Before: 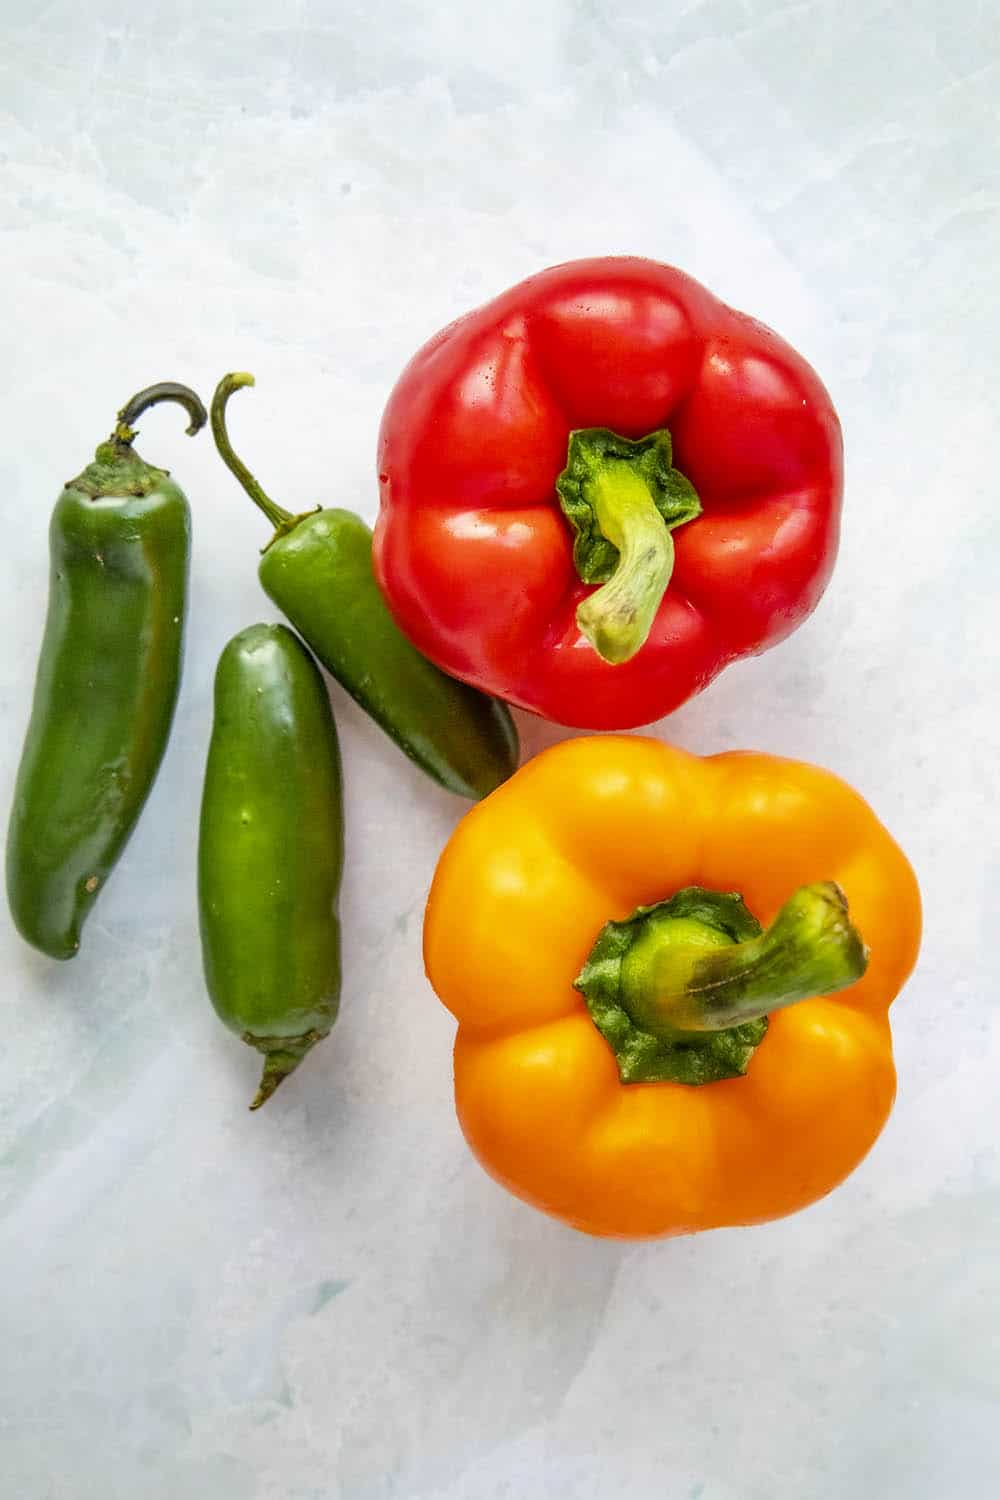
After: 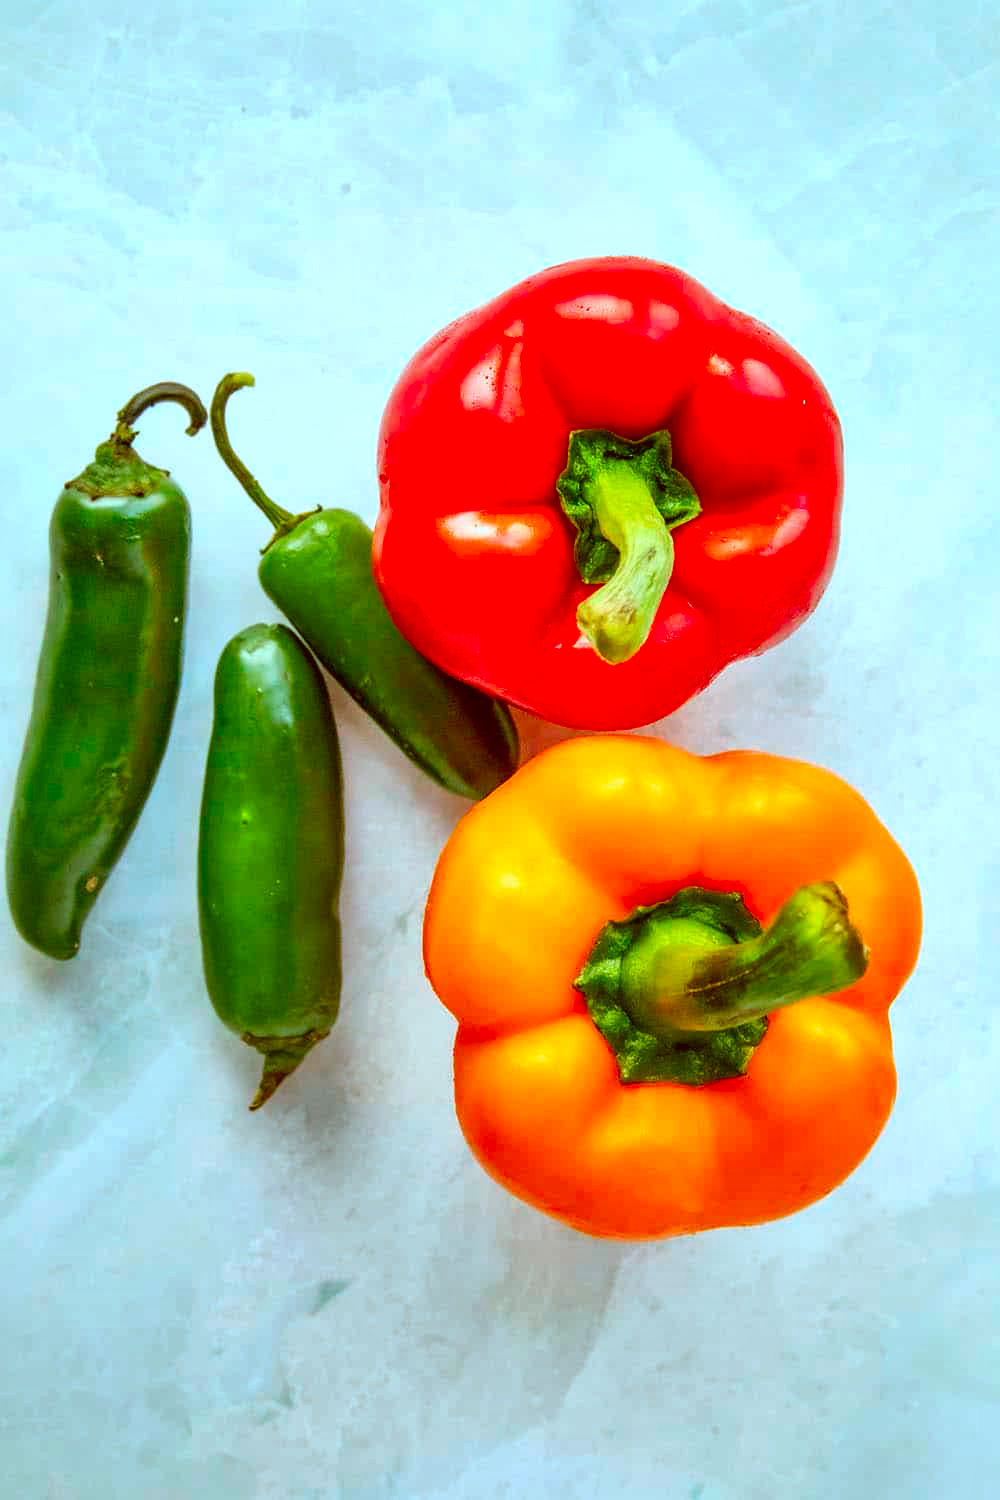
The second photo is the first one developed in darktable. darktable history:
color correction: highlights a* -14.62, highlights b* -16.22, shadows a* 10.12, shadows b* 29.4
local contrast: mode bilateral grid, contrast 20, coarseness 50, detail 144%, midtone range 0.2
contrast brightness saturation: brightness -0.02, saturation 0.35
